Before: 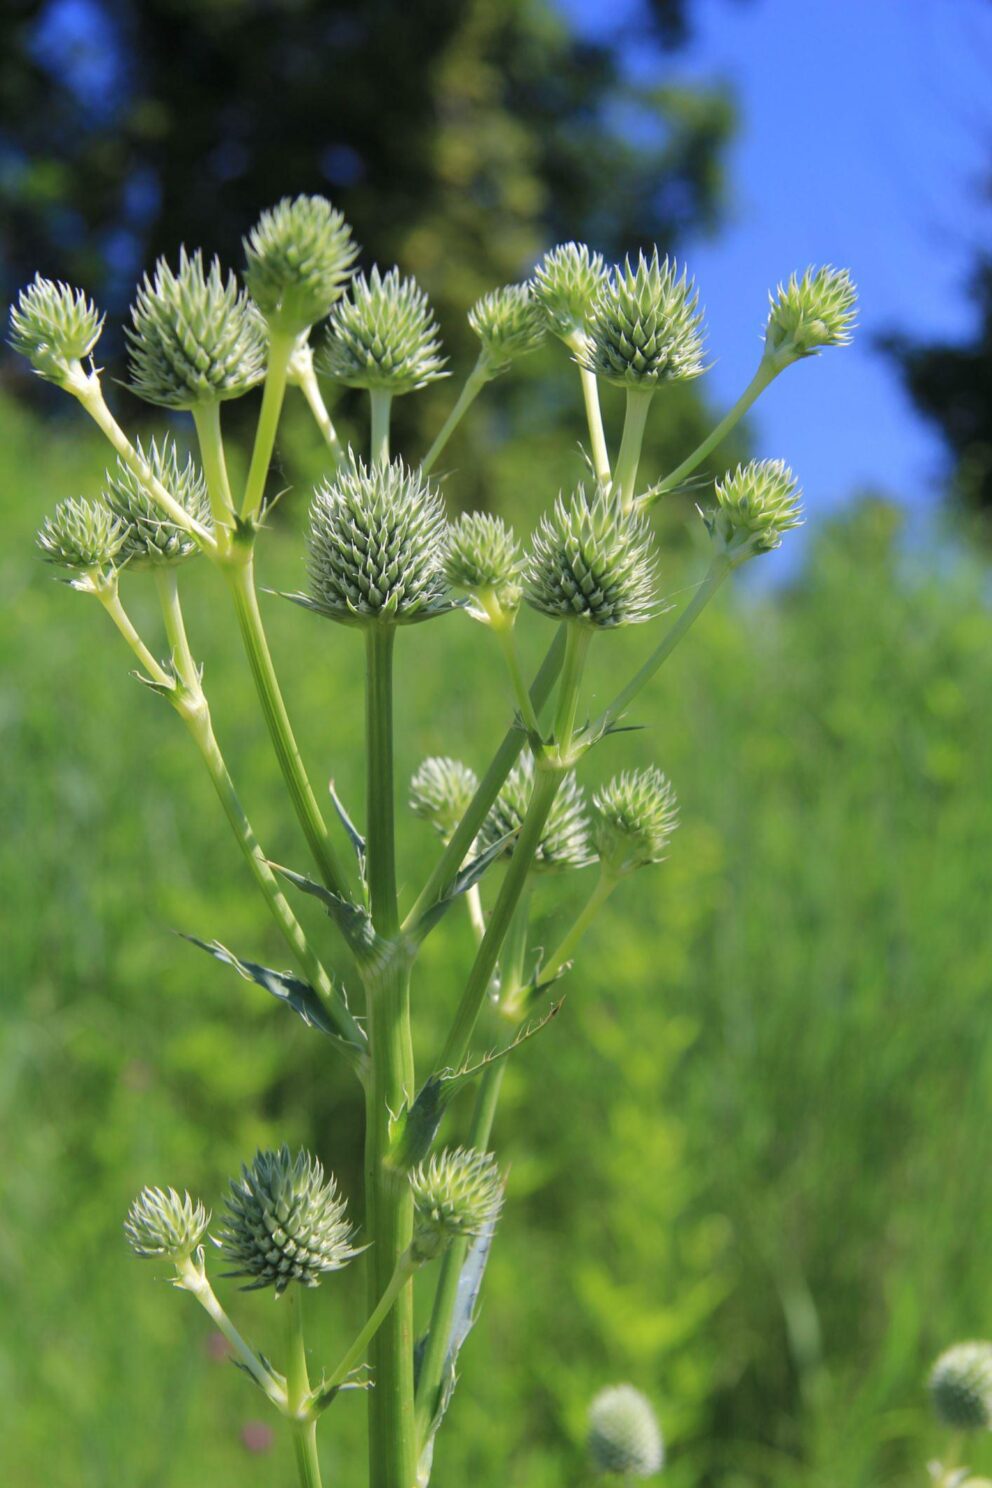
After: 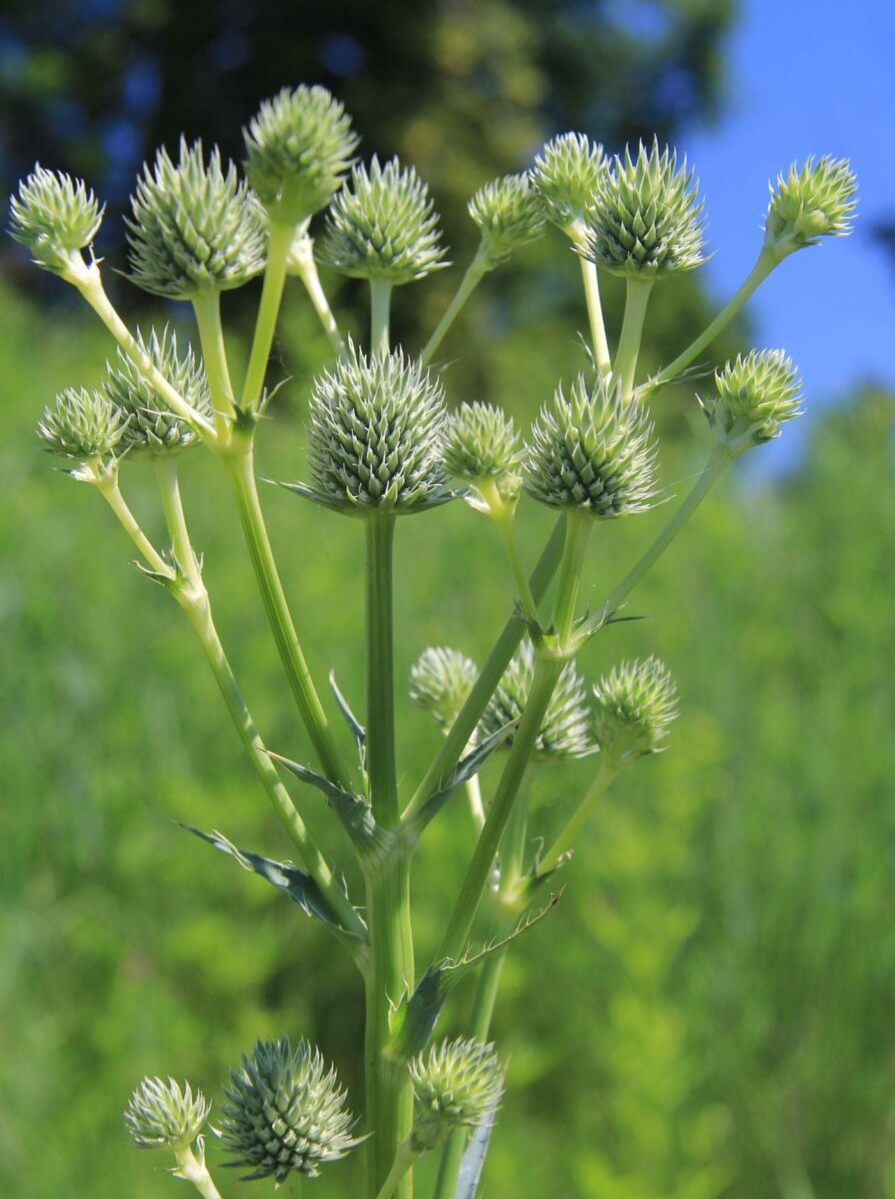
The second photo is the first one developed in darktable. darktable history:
crop: top 7.453%, right 9.715%, bottom 11.947%
